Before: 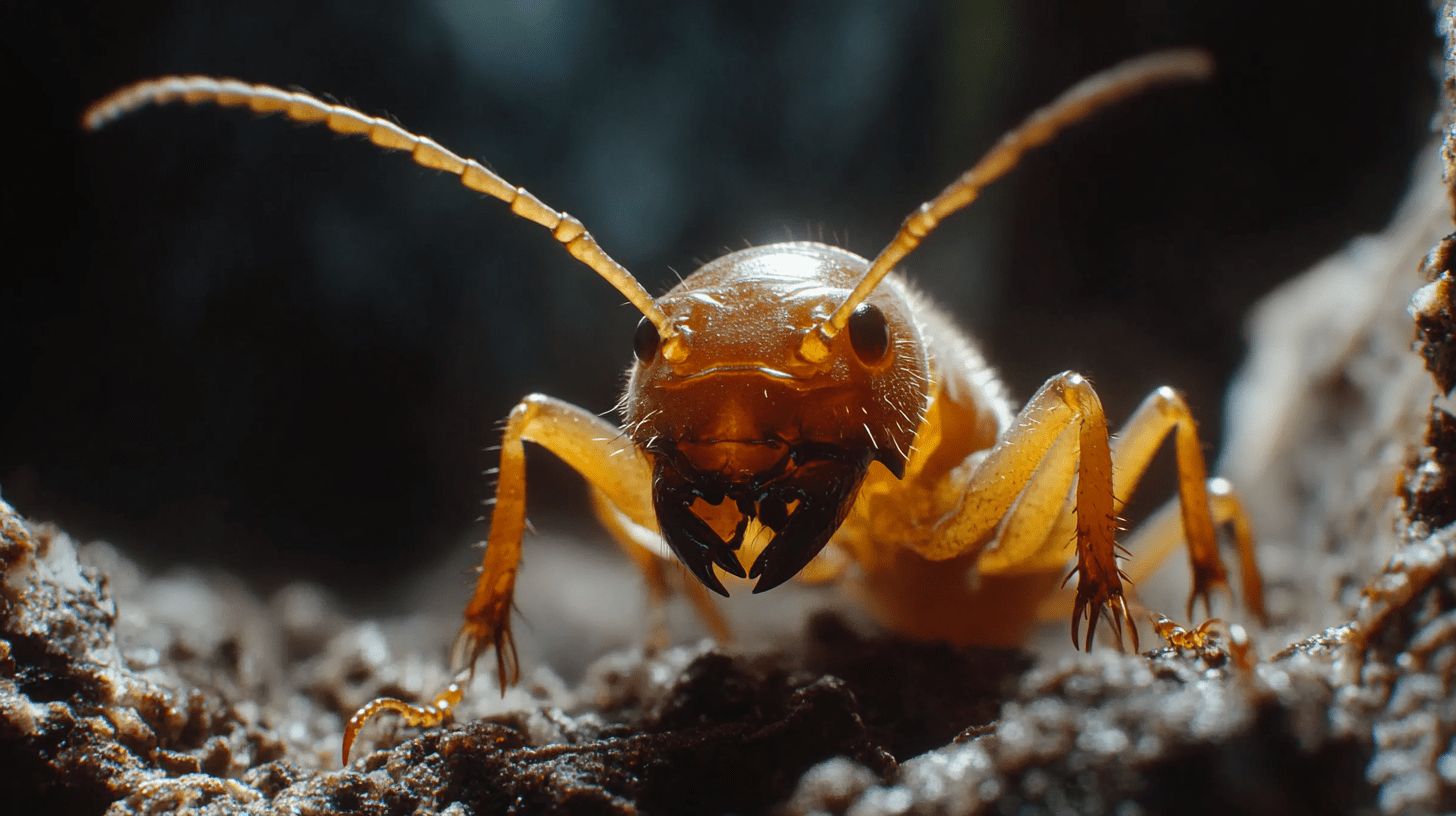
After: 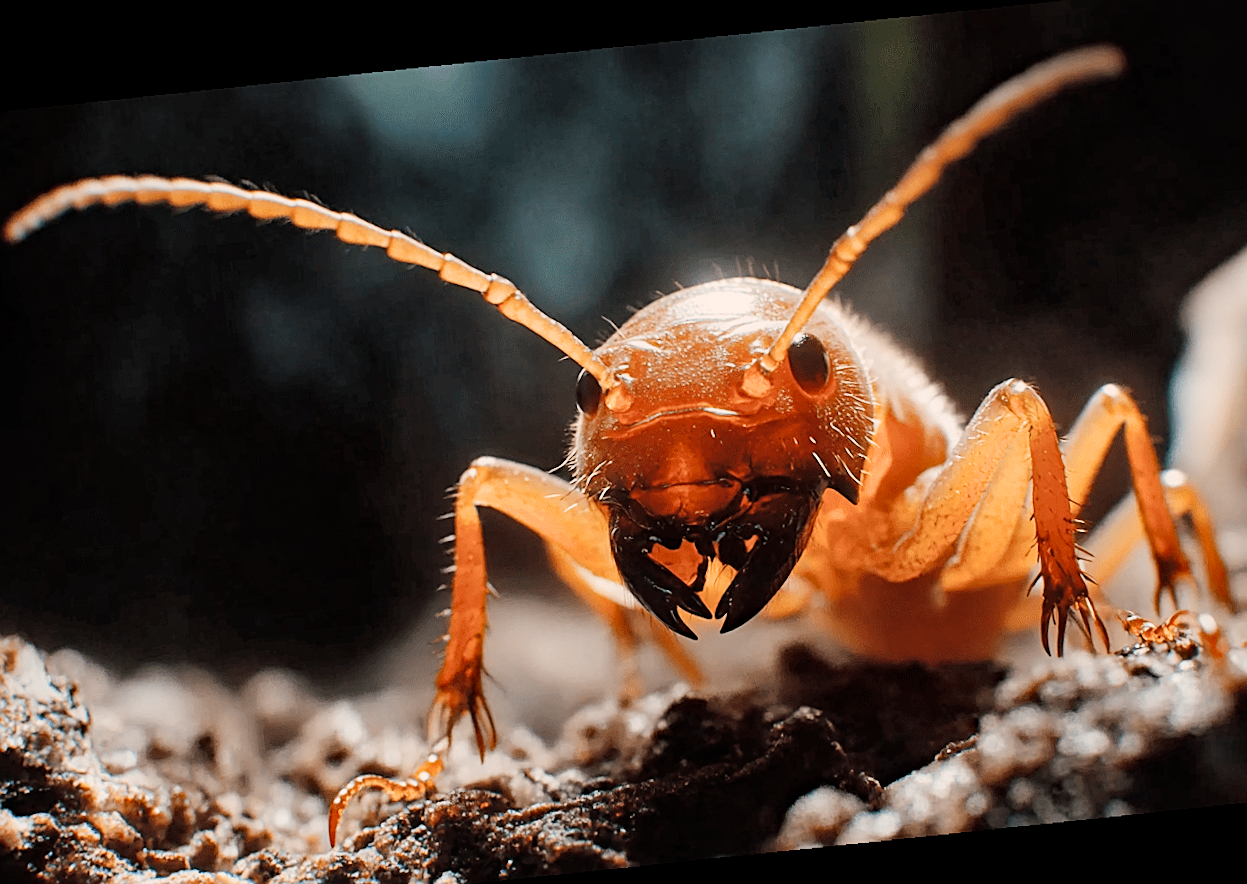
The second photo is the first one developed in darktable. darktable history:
crop and rotate: angle 1°, left 4.281%, top 0.642%, right 11.383%, bottom 2.486%
exposure: exposure 1.15 EV, compensate highlight preservation false
filmic rgb: black relative exposure -7.32 EV, white relative exposure 5.09 EV, hardness 3.2
local contrast: mode bilateral grid, contrast 20, coarseness 50, detail 120%, midtone range 0.2
haze removal: compatibility mode true, adaptive false
white balance: red 1.127, blue 0.943
rotate and perspective: rotation -4.98°, automatic cropping off
sharpen: on, module defaults
